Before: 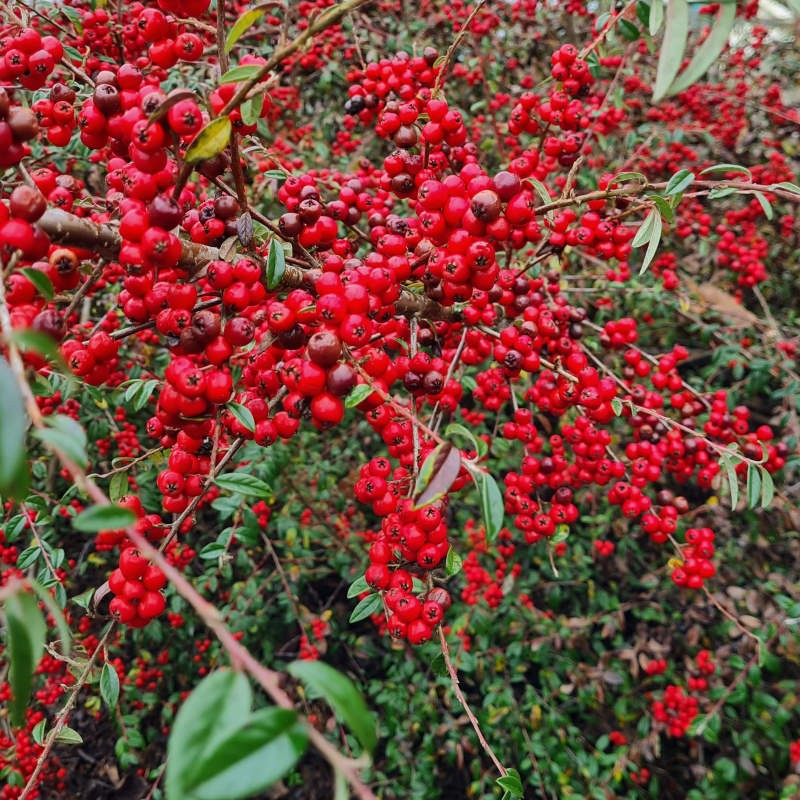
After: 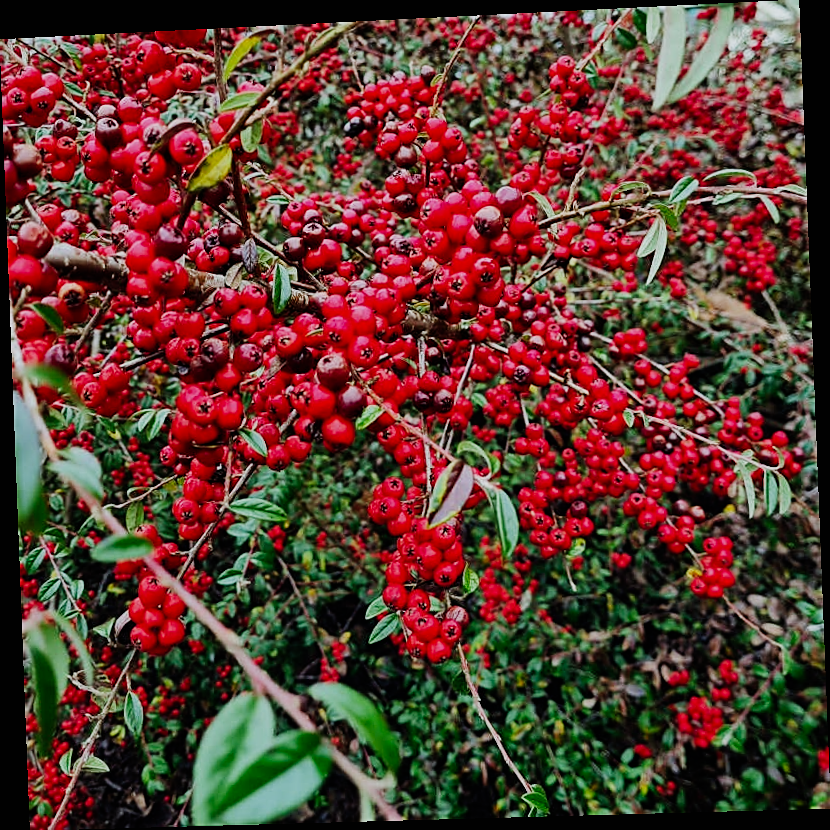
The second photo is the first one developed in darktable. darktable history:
sigmoid: contrast 1.7, skew -0.2, preserve hue 0%, red attenuation 0.1, red rotation 0.035, green attenuation 0.1, green rotation -0.017, blue attenuation 0.15, blue rotation -0.052, base primaries Rec2020
sharpen: on, module defaults
white balance: red 0.925, blue 1.046
rotate and perspective: rotation -2.22°, lens shift (horizontal) -0.022, automatic cropping off
